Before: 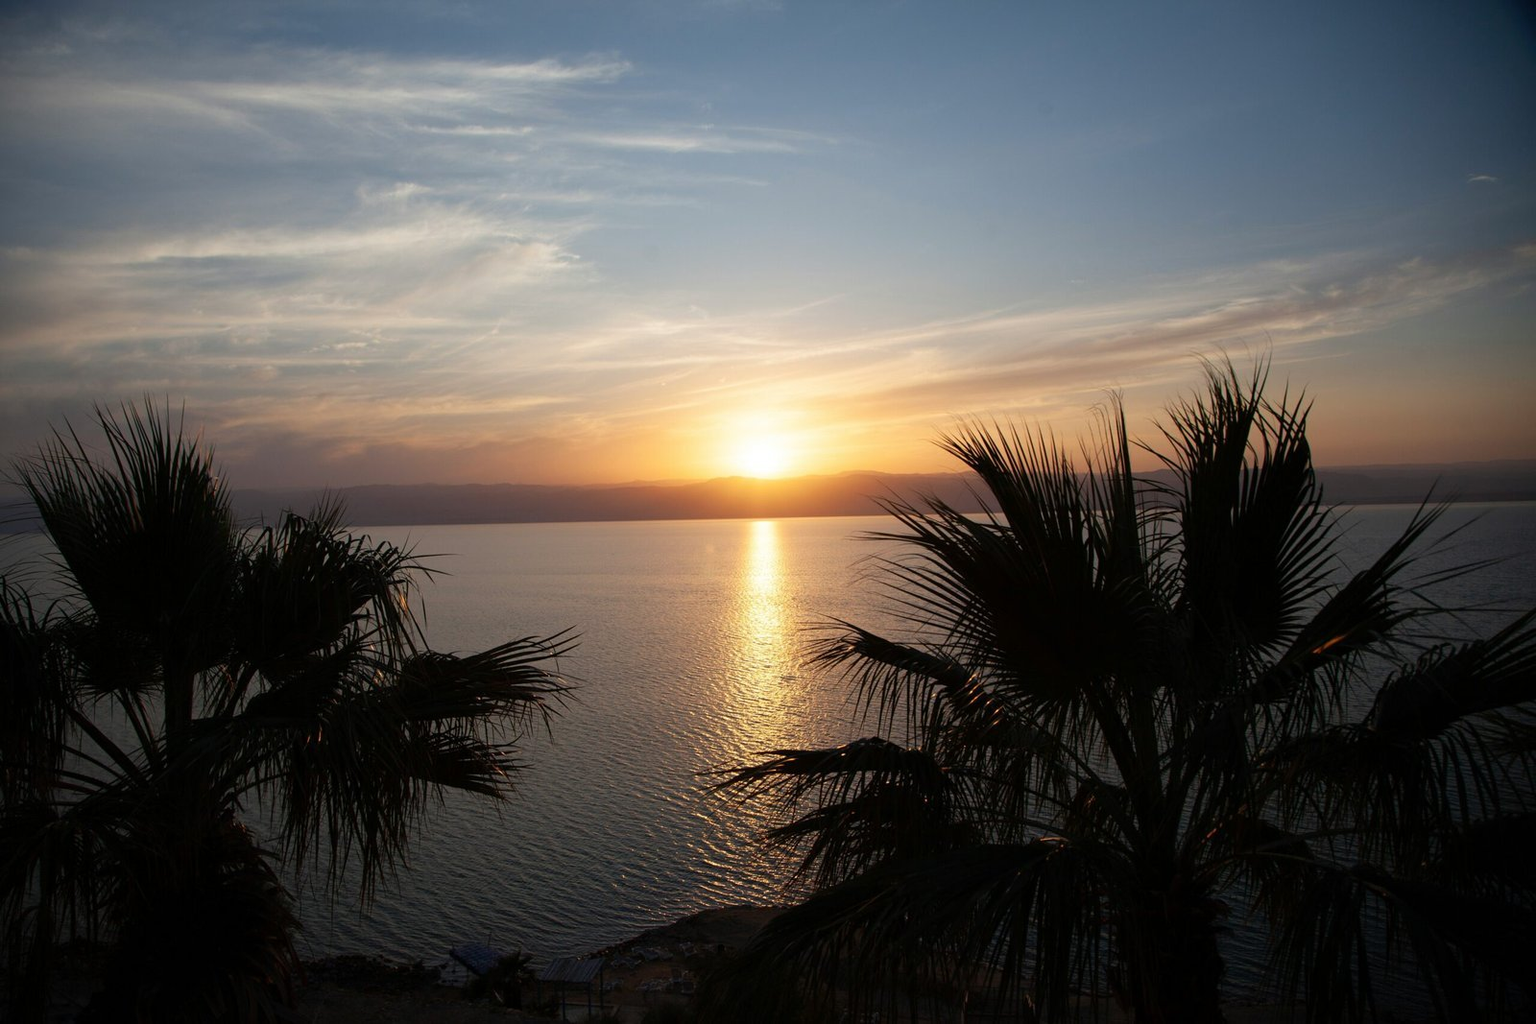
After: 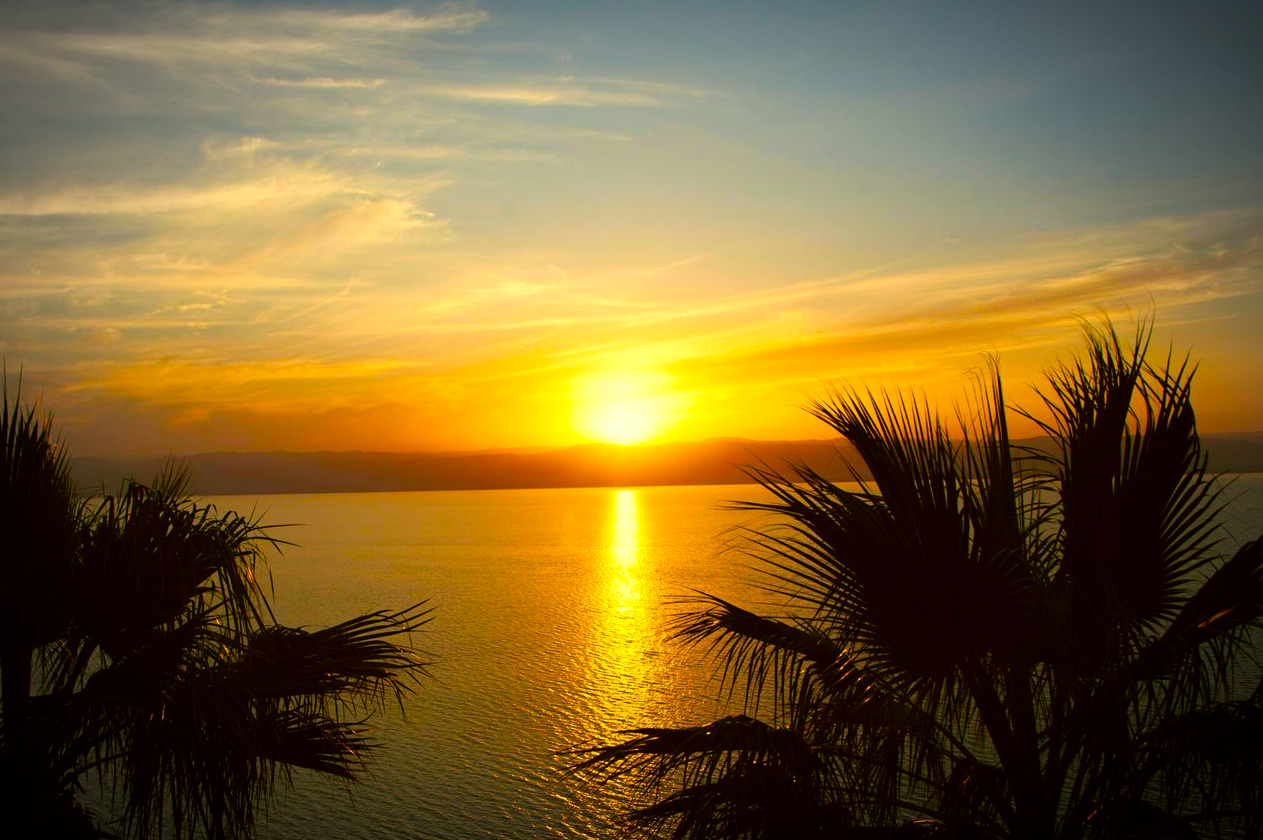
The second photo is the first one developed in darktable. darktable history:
color balance rgb: highlights gain › chroma 2.056%, highlights gain › hue 45.04°, linear chroma grading › global chroma 15.507%, perceptual saturation grading › global saturation 38.715%, perceptual saturation grading › highlights -25.733%, perceptual saturation grading › mid-tones 34.871%, perceptual saturation grading › shadows 34.526%, perceptual brilliance grading › highlights 9.502%, perceptual brilliance grading › mid-tones 4.696%, global vibrance 50.715%
vignetting: automatic ratio true
color correction: highlights a* 0.173, highlights b* 29.73, shadows a* -0.185, shadows b* 21.41
crop and rotate: left 10.698%, top 5.001%, right 10.344%, bottom 16.266%
